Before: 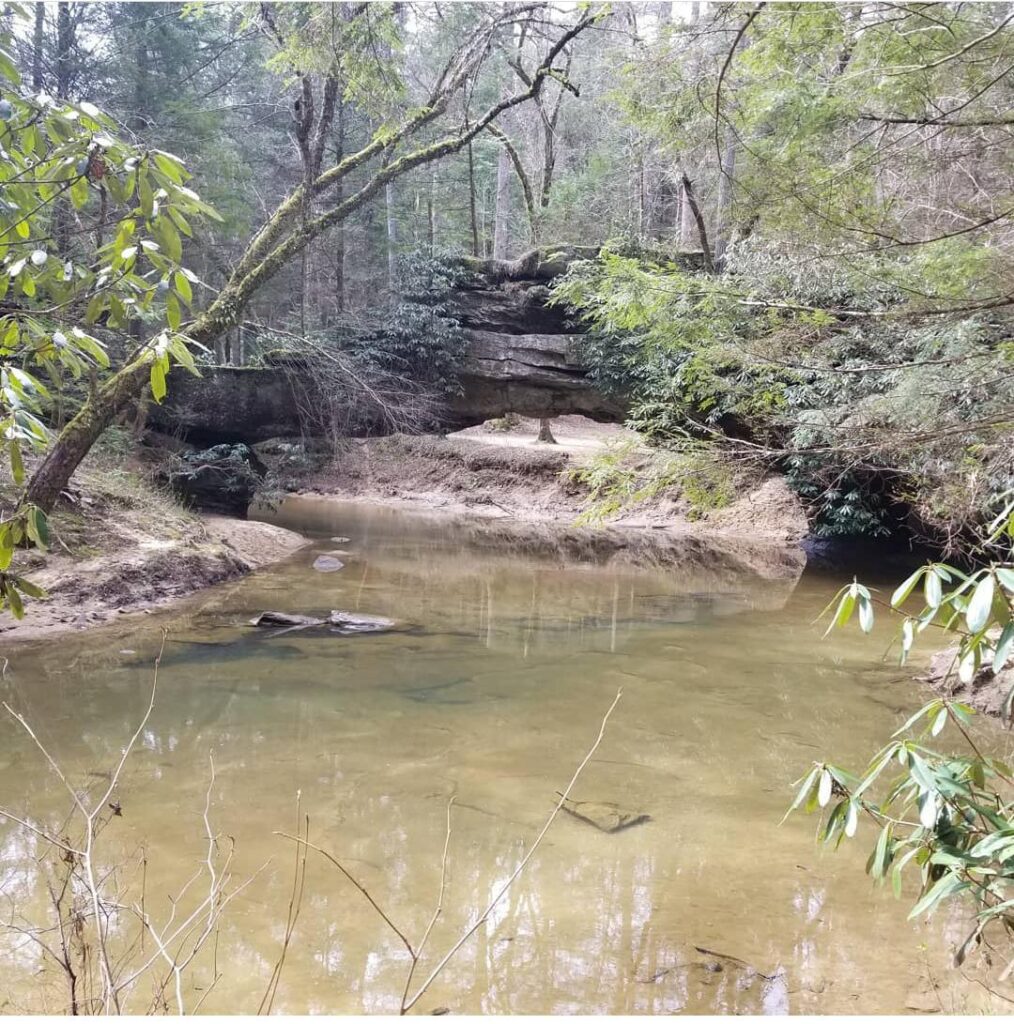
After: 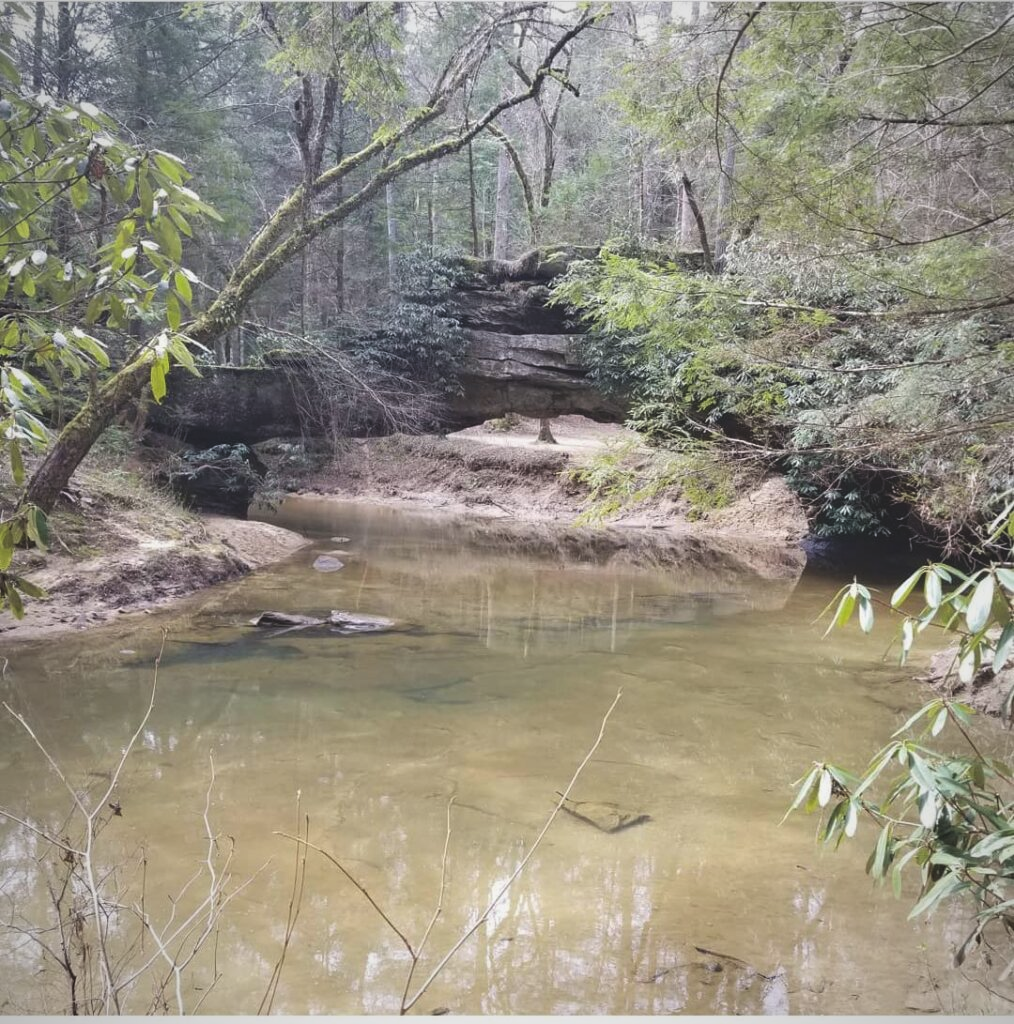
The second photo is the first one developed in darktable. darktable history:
vignetting: fall-off radius 69.29%, automatic ratio true
exposure: black level correction -0.015, exposure -0.128 EV, compensate highlight preservation false
